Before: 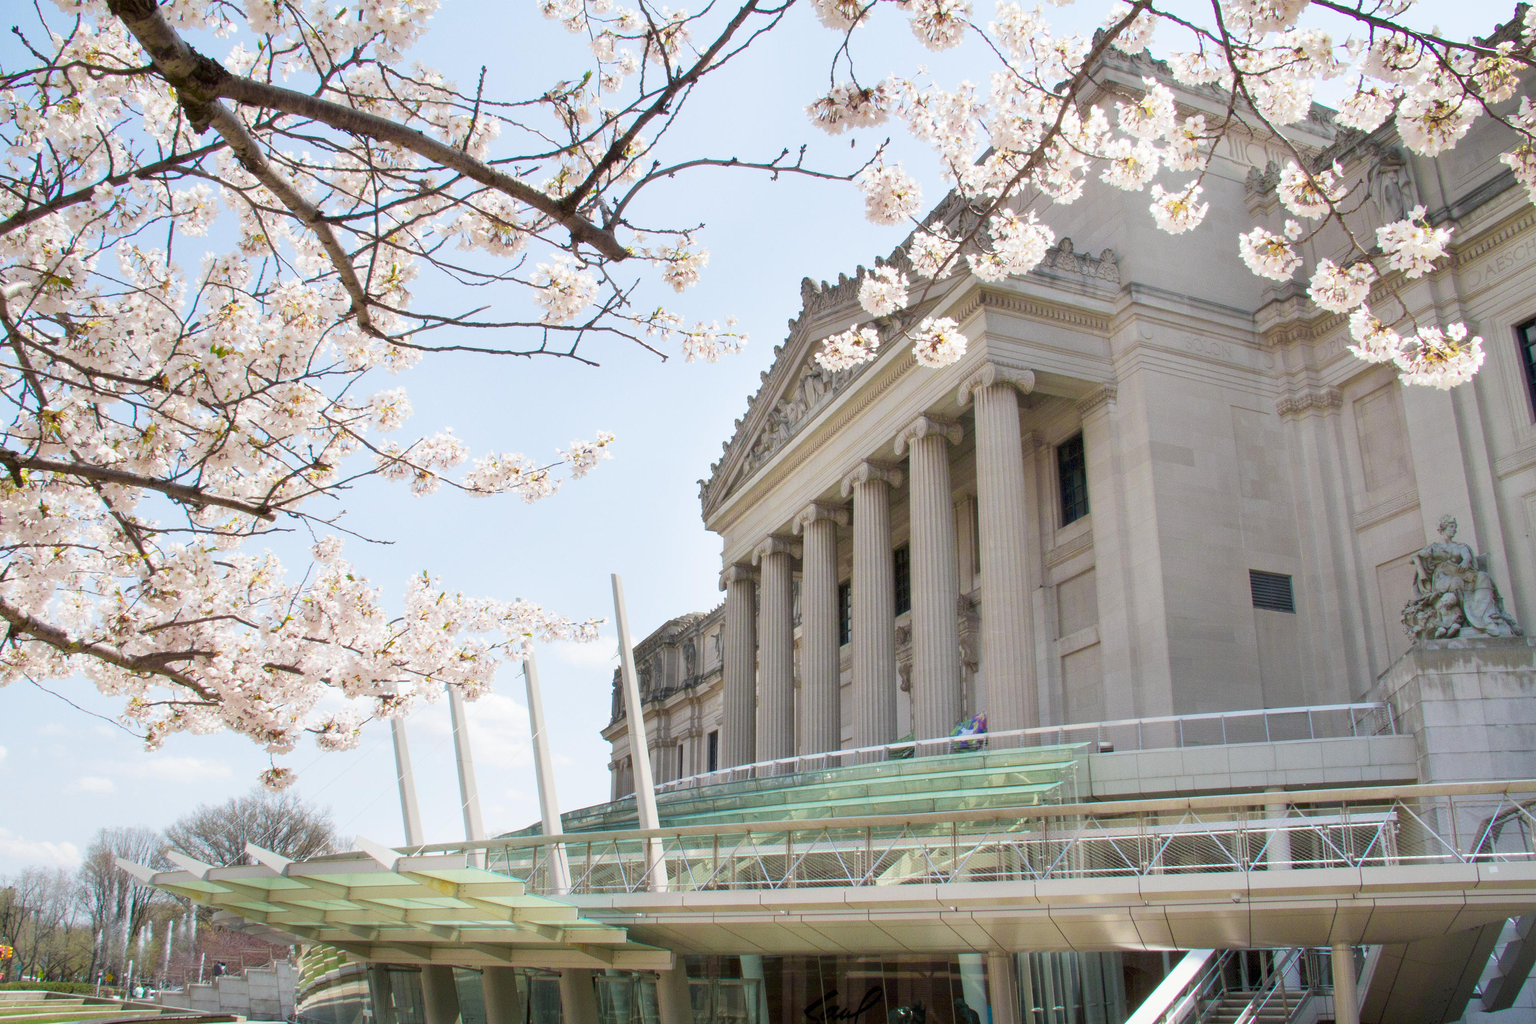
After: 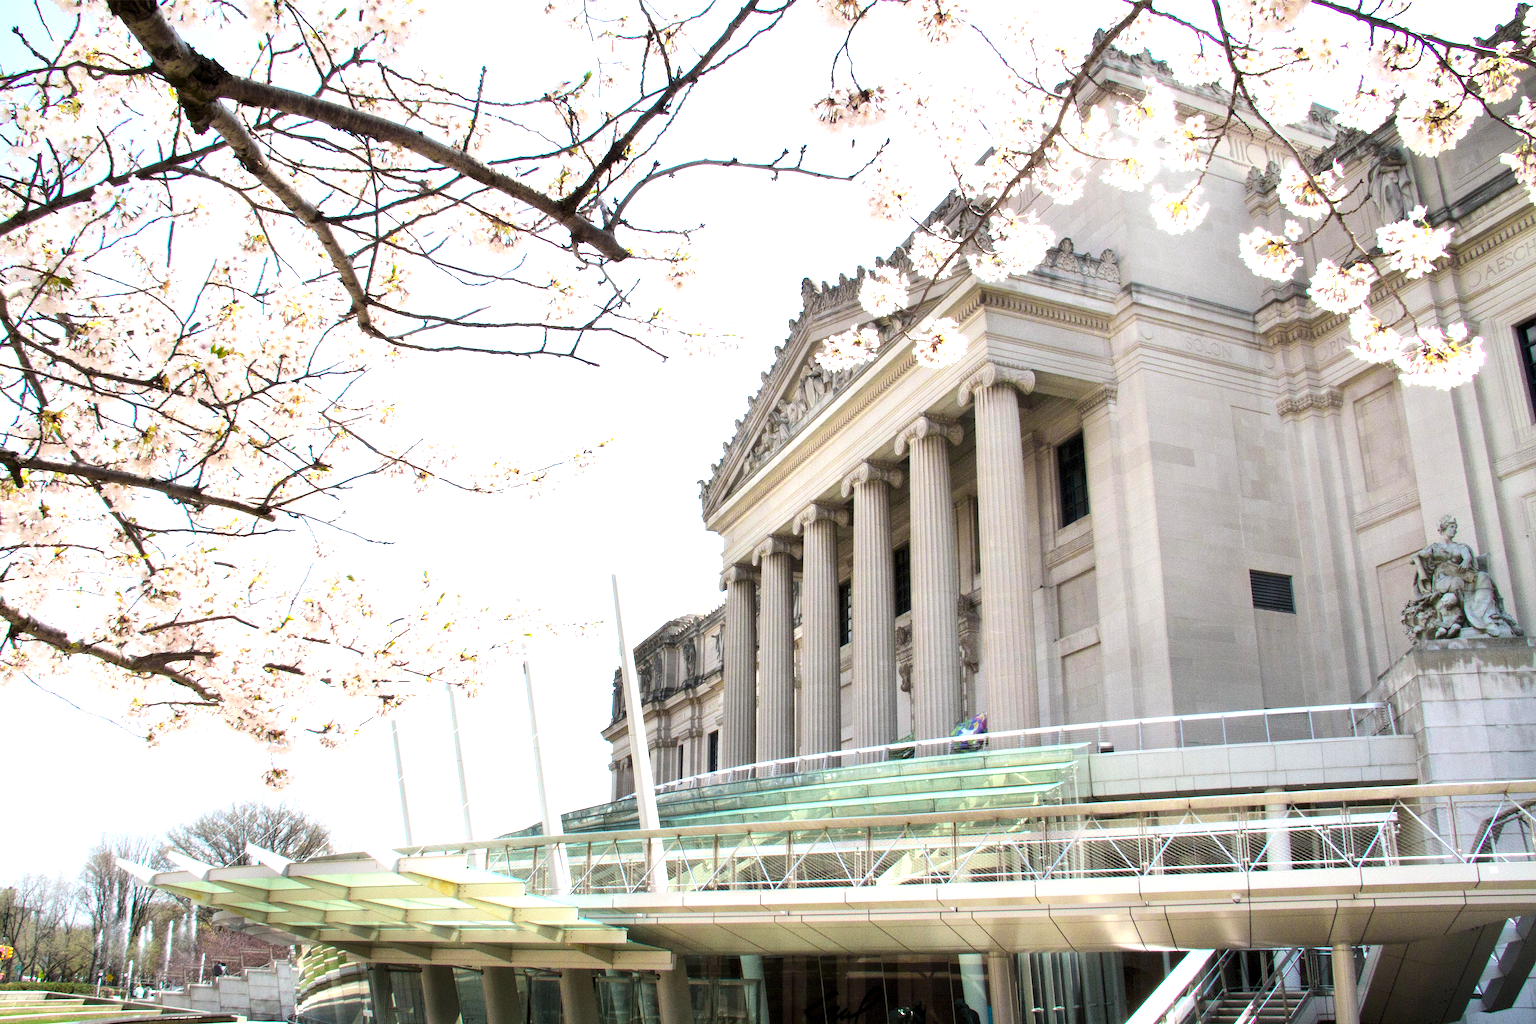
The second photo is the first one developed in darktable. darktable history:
levels: levels [0.018, 0.493, 1]
tone equalizer: -8 EV -1.08 EV, -7 EV -1.01 EV, -6 EV -0.867 EV, -5 EV -0.578 EV, -3 EV 0.578 EV, -2 EV 0.867 EV, -1 EV 1.01 EV, +0 EV 1.08 EV, edges refinement/feathering 500, mask exposure compensation -1.57 EV, preserve details no
